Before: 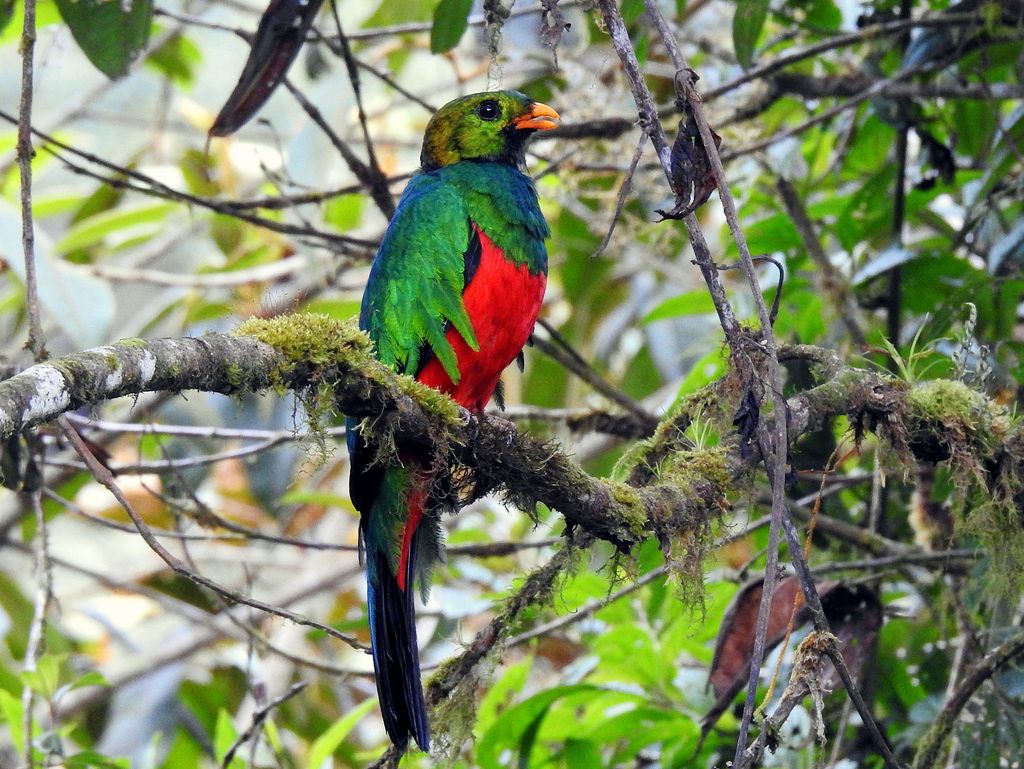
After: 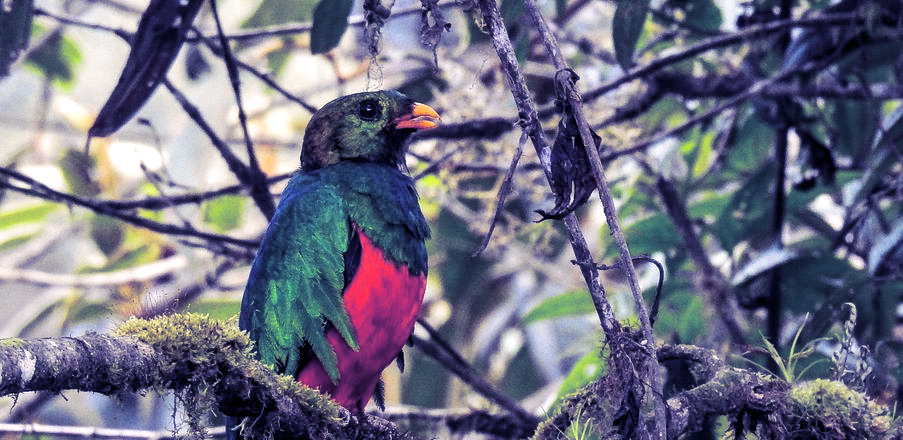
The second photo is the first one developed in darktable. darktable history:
white balance: red 1.05, blue 1.072
split-toning: shadows › hue 242.67°, shadows › saturation 0.733, highlights › hue 45.33°, highlights › saturation 0.667, balance -53.304, compress 21.15%
crop and rotate: left 11.812%, bottom 42.776%
local contrast: on, module defaults
